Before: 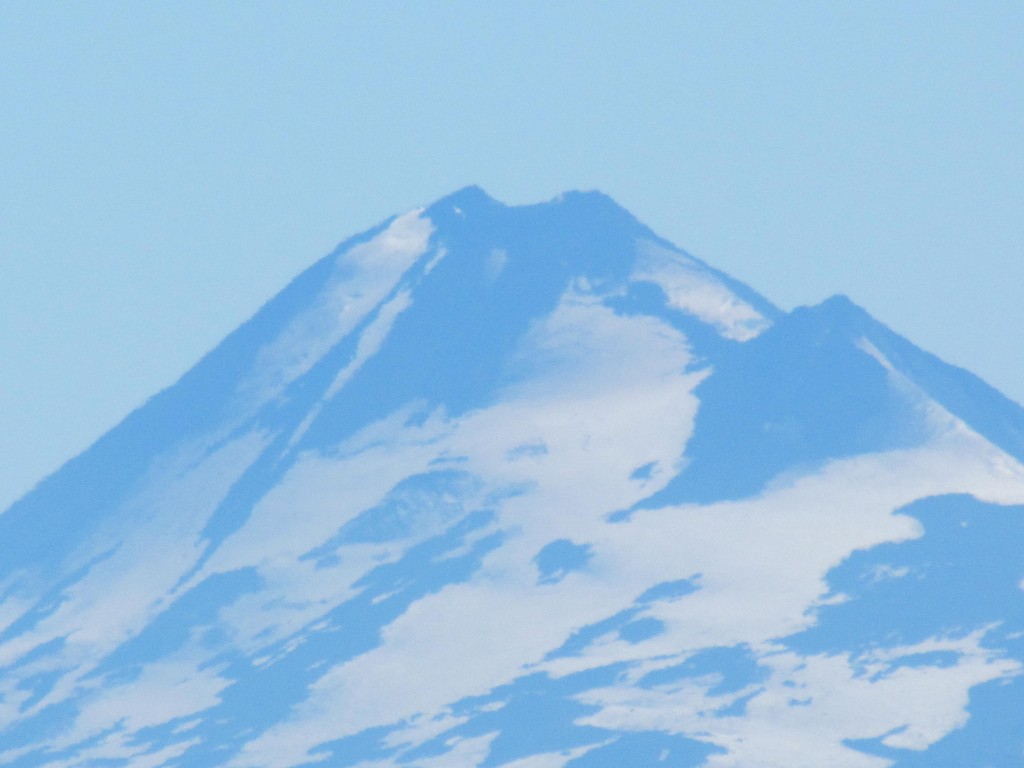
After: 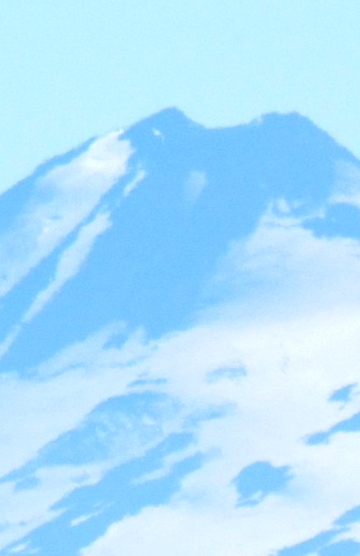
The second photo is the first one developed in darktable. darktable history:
exposure: exposure 0.556 EV, compensate highlight preservation false
crop and rotate: left 29.476%, top 10.214%, right 35.32%, bottom 17.333%
